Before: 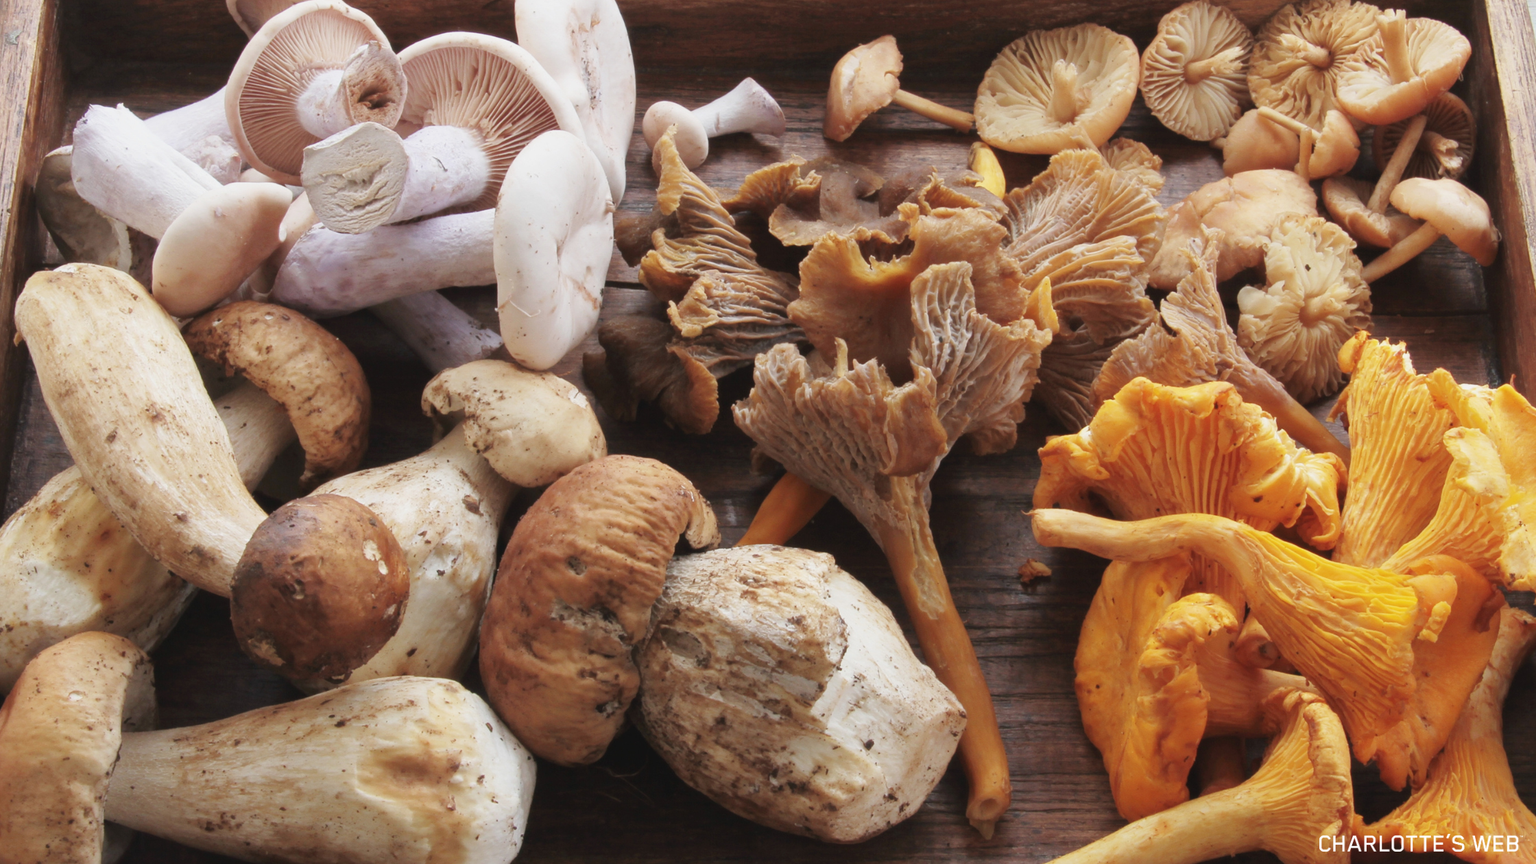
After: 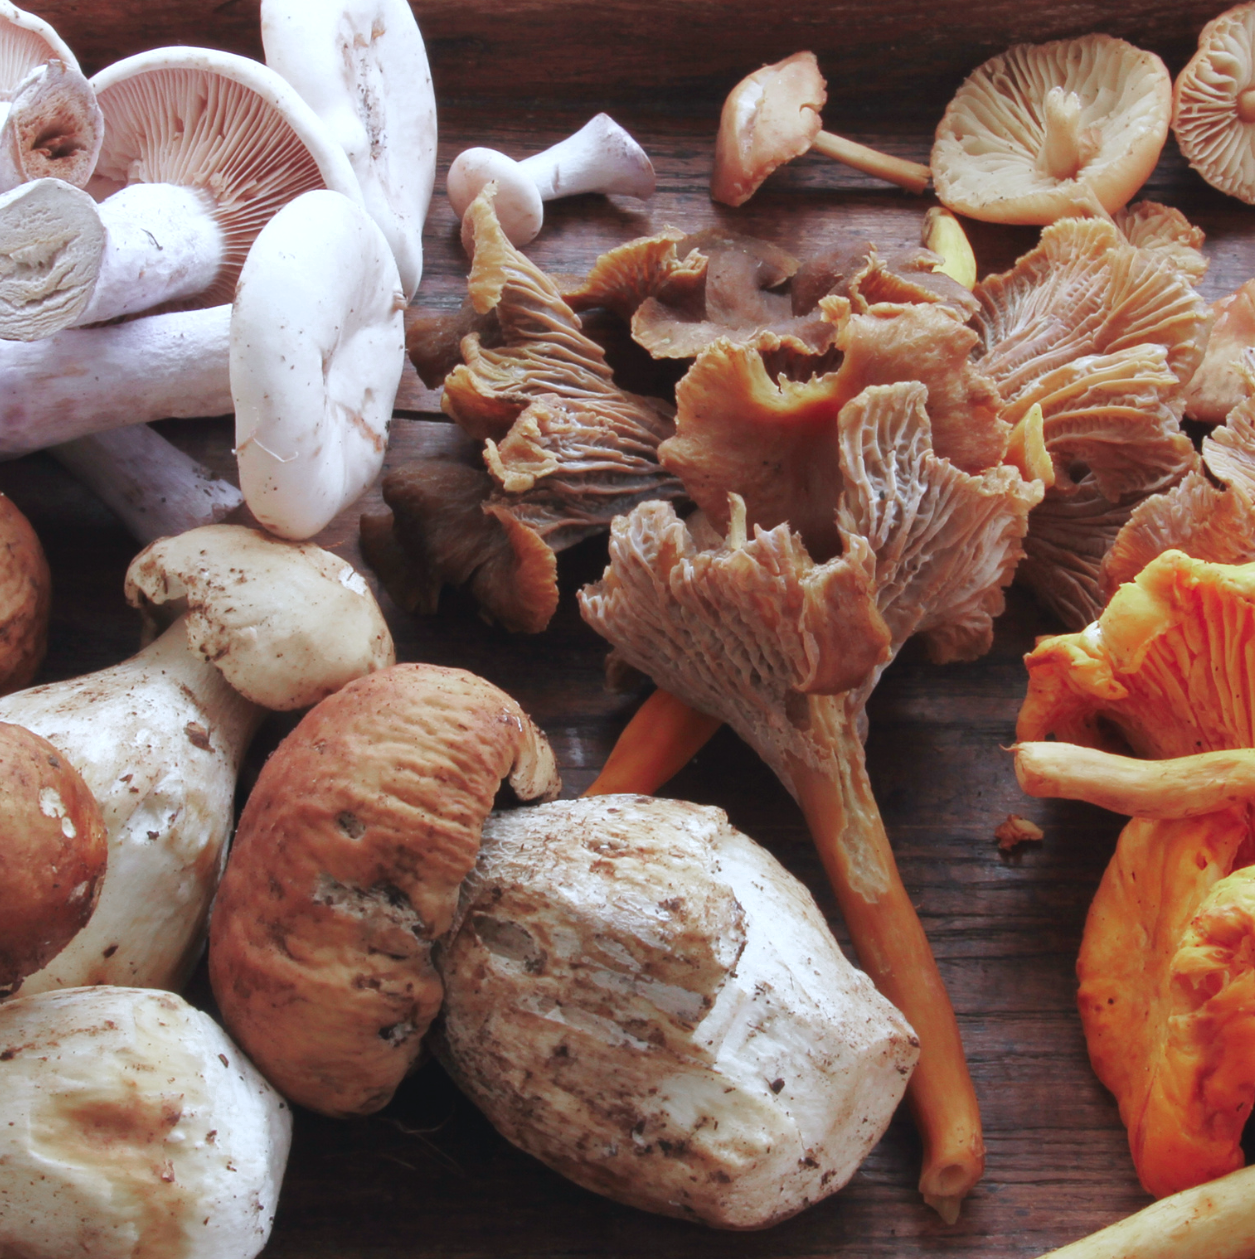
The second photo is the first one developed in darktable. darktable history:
color zones: curves: ch0 [(0, 0.466) (0.128, 0.466) (0.25, 0.5) (0.375, 0.456) (0.5, 0.5) (0.625, 0.5) (0.737, 0.652) (0.875, 0.5)]; ch1 [(0, 0.603) (0.125, 0.618) (0.261, 0.348) (0.372, 0.353) (0.497, 0.363) (0.611, 0.45) (0.731, 0.427) (0.875, 0.518) (0.998, 0.652)]; ch2 [(0, 0.559) (0.125, 0.451) (0.253, 0.564) (0.37, 0.578) (0.5, 0.466) (0.625, 0.471) (0.731, 0.471) (0.88, 0.485)]
crop: left 21.885%, right 22.044%, bottom 0.015%
color calibration: x 0.37, y 0.382, temperature 4317.33 K, gamut compression 1.65
